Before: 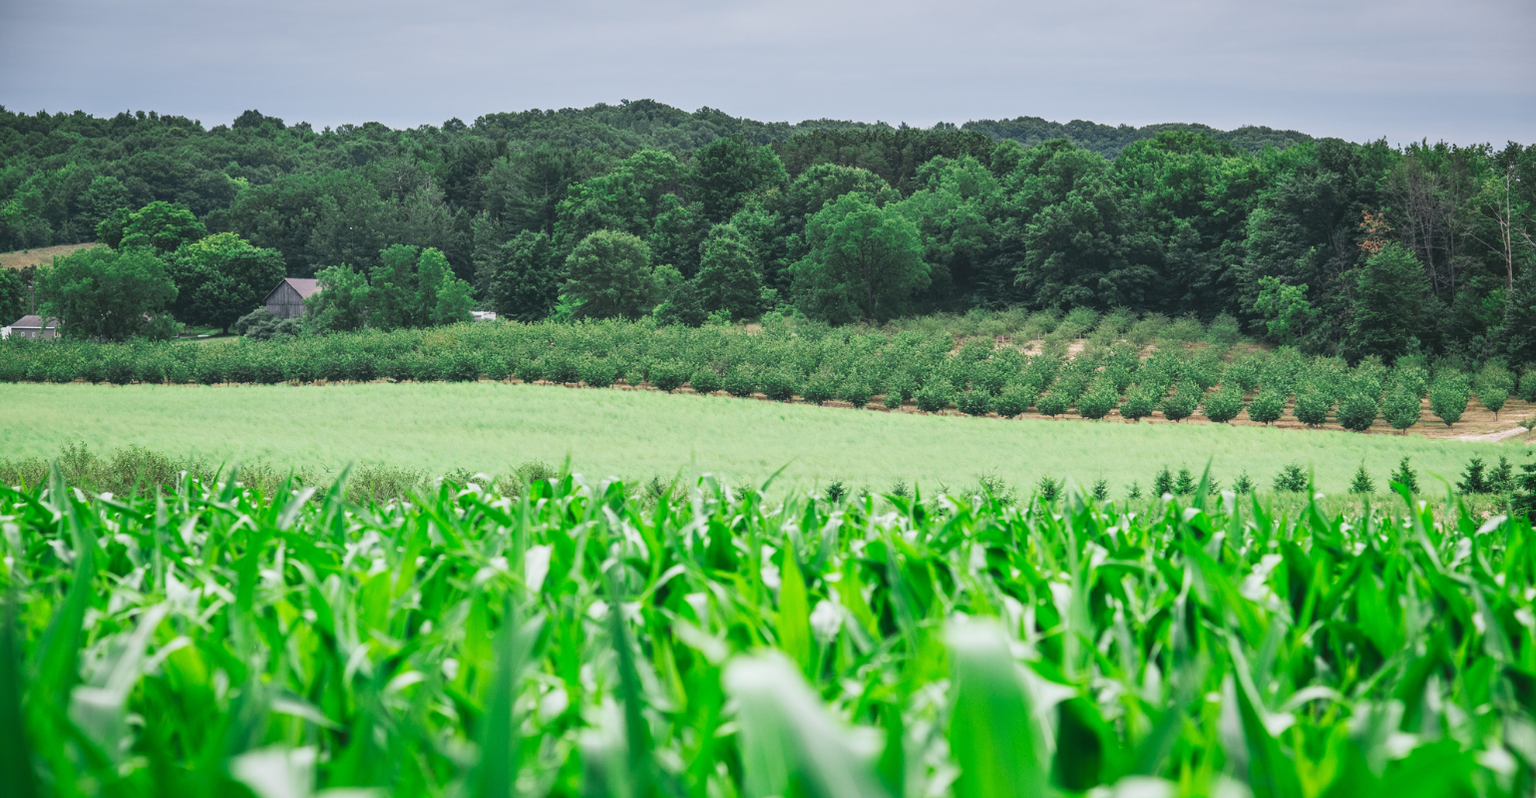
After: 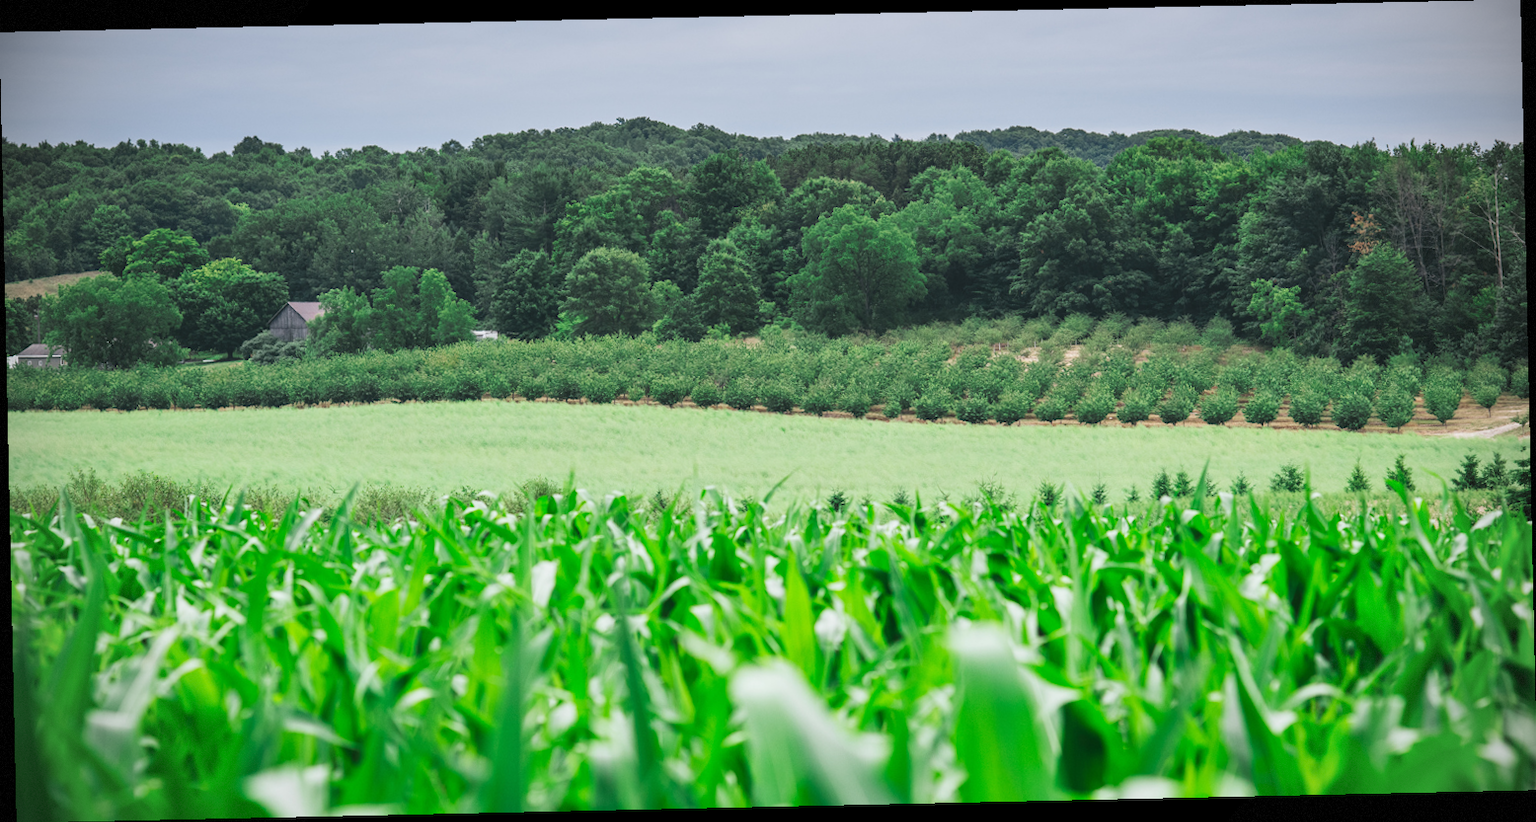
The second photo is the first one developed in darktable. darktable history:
vignetting: dithering 8-bit output, unbound false
rotate and perspective: rotation -1.24°, automatic cropping off
